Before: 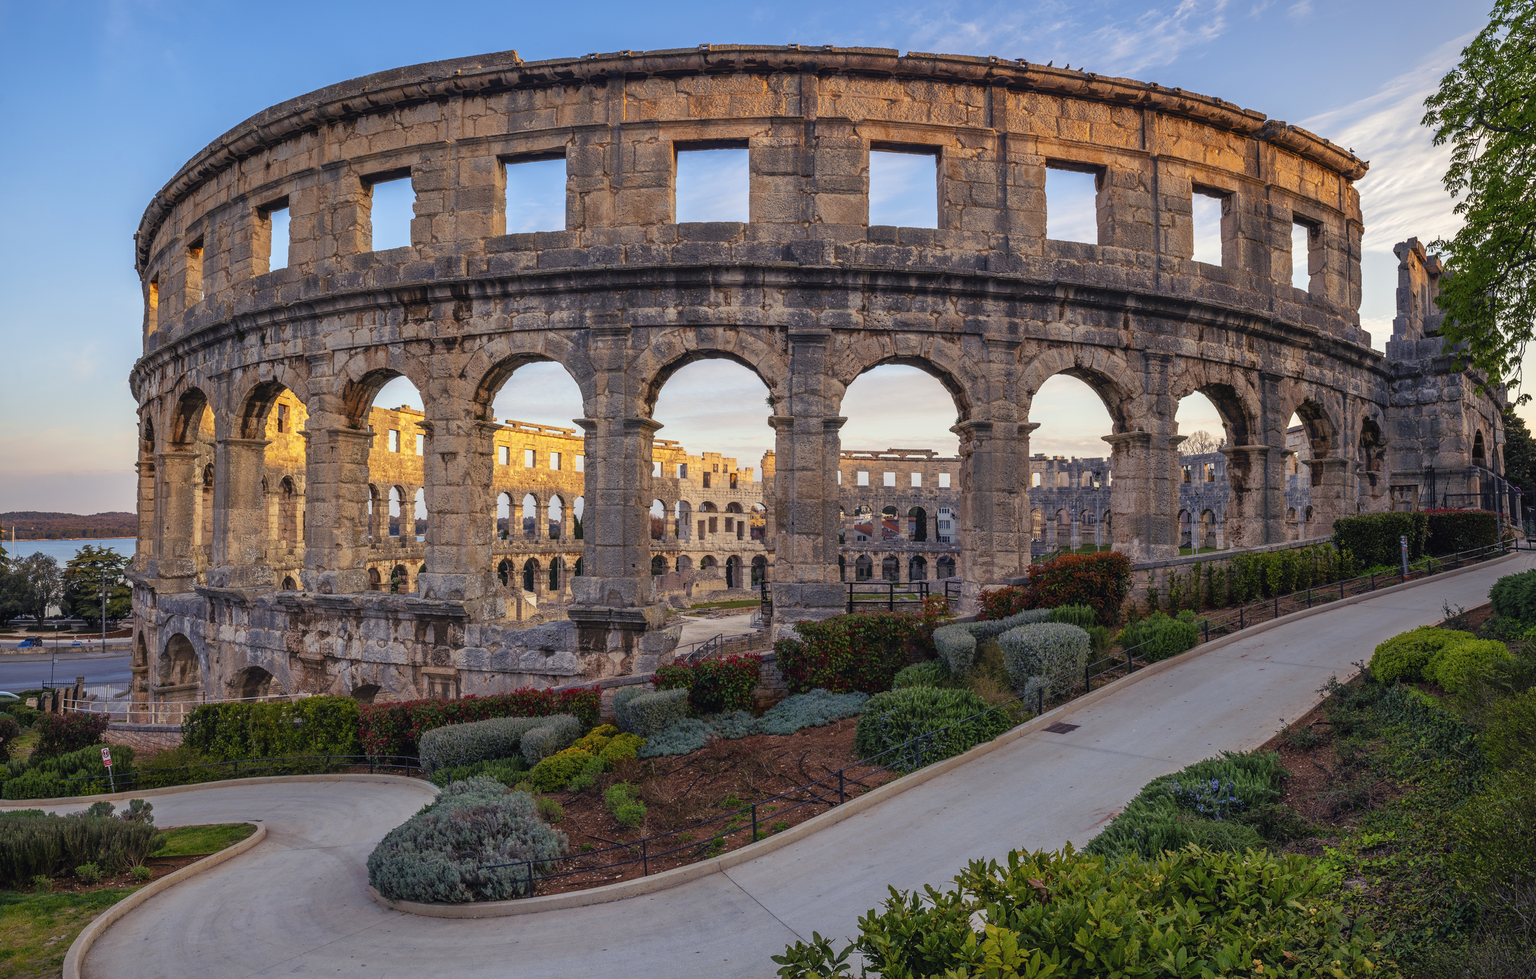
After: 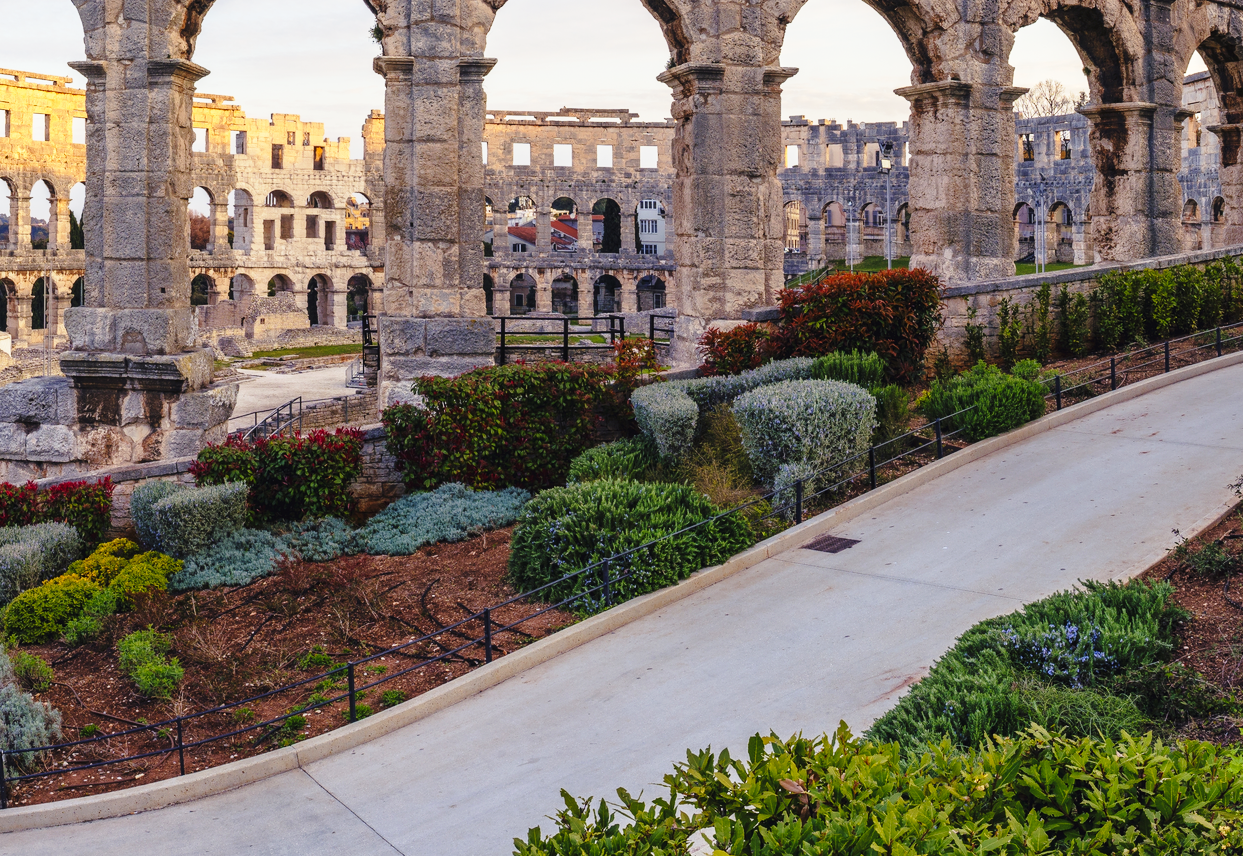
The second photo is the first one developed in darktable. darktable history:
crop: left 34.479%, top 38.822%, right 13.718%, bottom 5.172%
base curve: curves: ch0 [(0, 0) (0.028, 0.03) (0.121, 0.232) (0.46, 0.748) (0.859, 0.968) (1, 1)], preserve colors none
